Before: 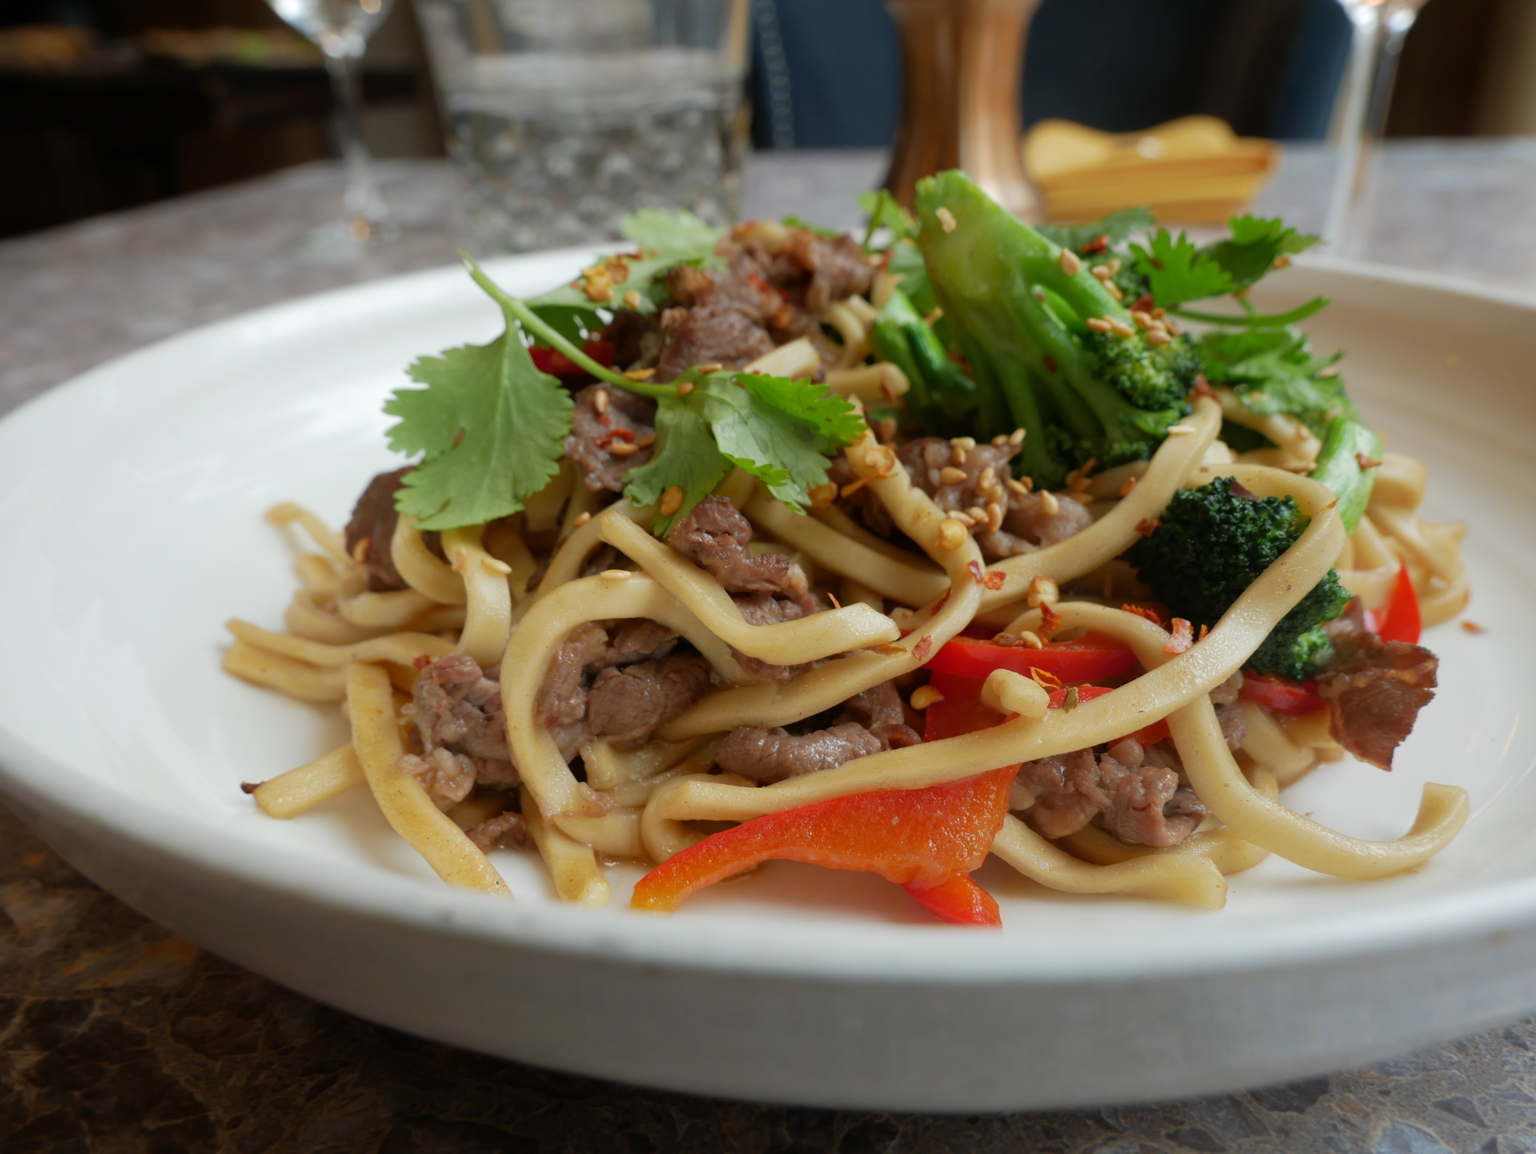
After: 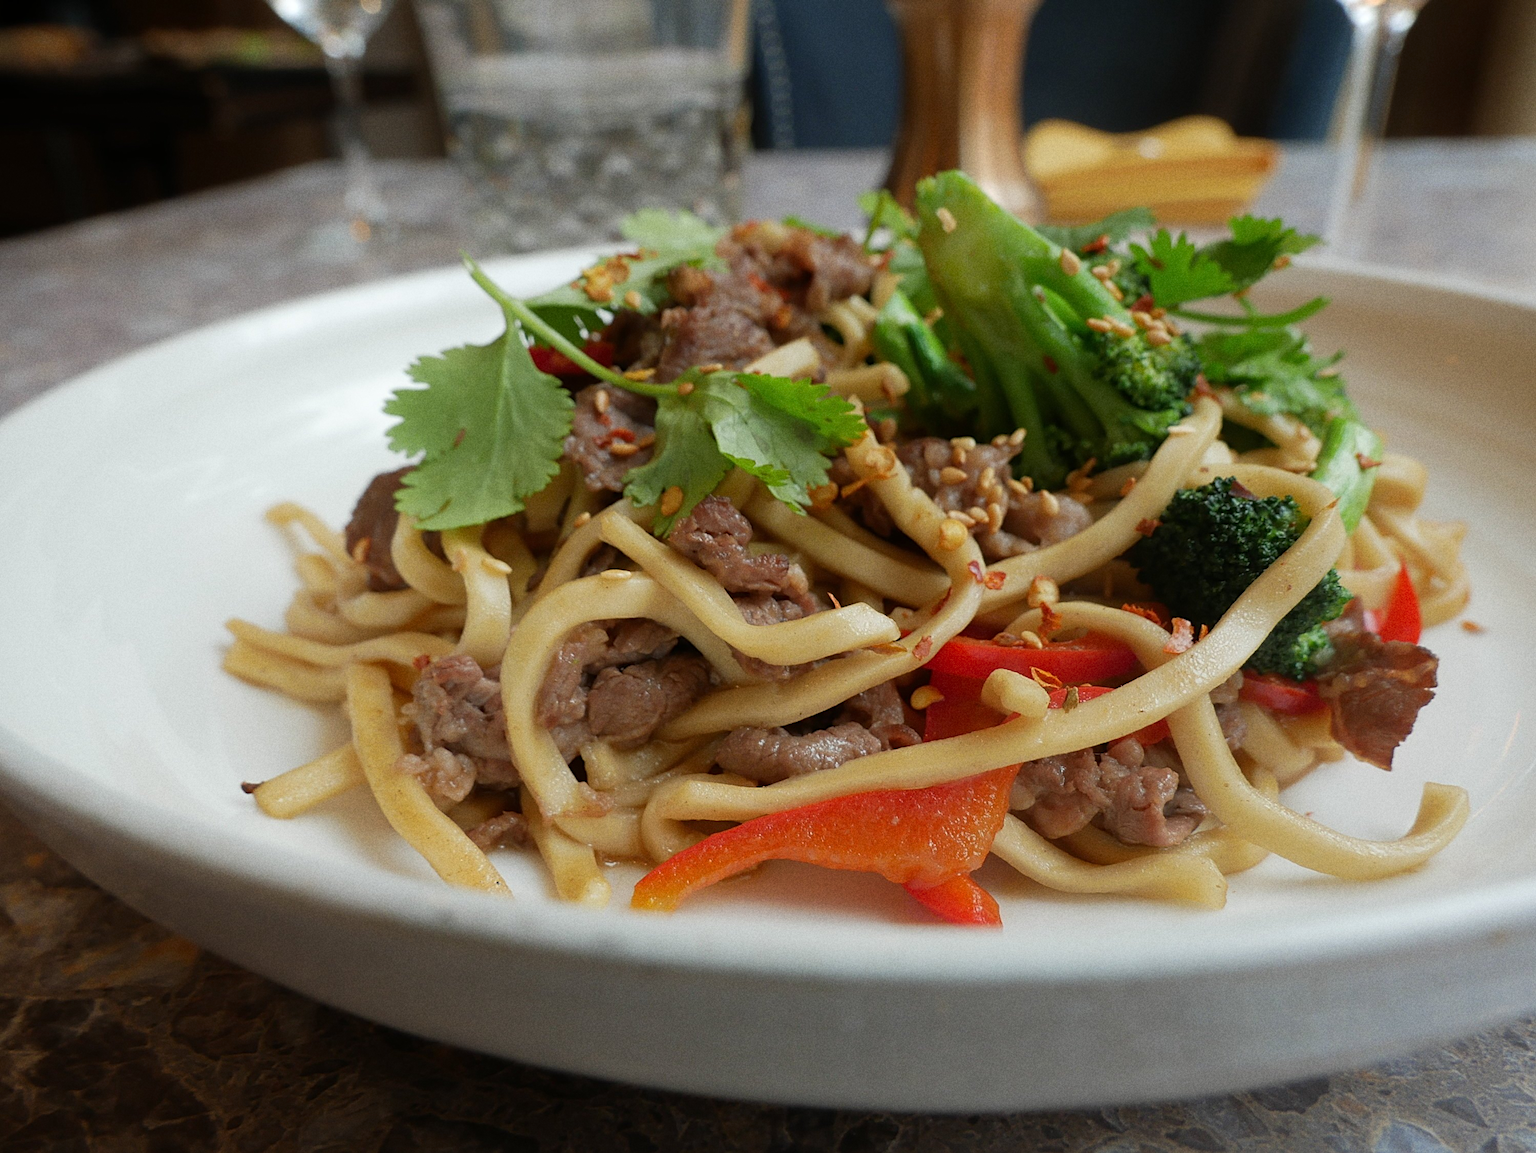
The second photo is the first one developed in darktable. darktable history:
sharpen: radius 2.531, amount 0.628
grain: on, module defaults
